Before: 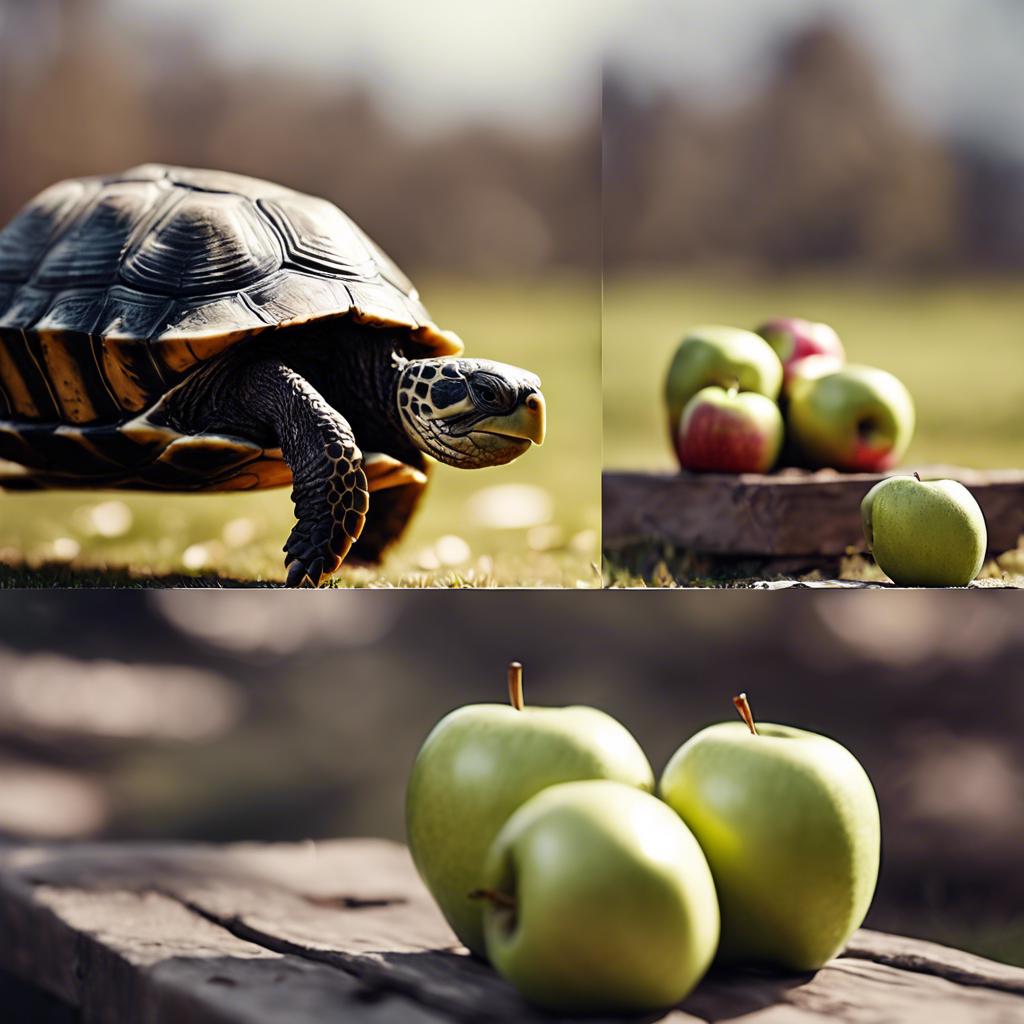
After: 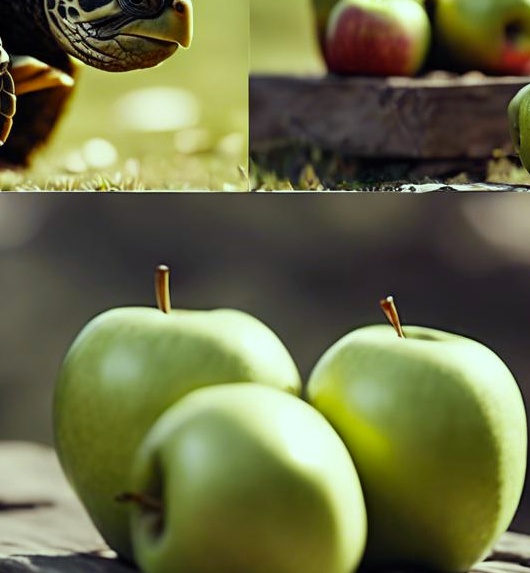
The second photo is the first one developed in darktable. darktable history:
white balance: red 0.925, blue 1.046
color correction: highlights a* -5.94, highlights b* 11.19
crop: left 34.479%, top 38.822%, right 13.718%, bottom 5.172%
